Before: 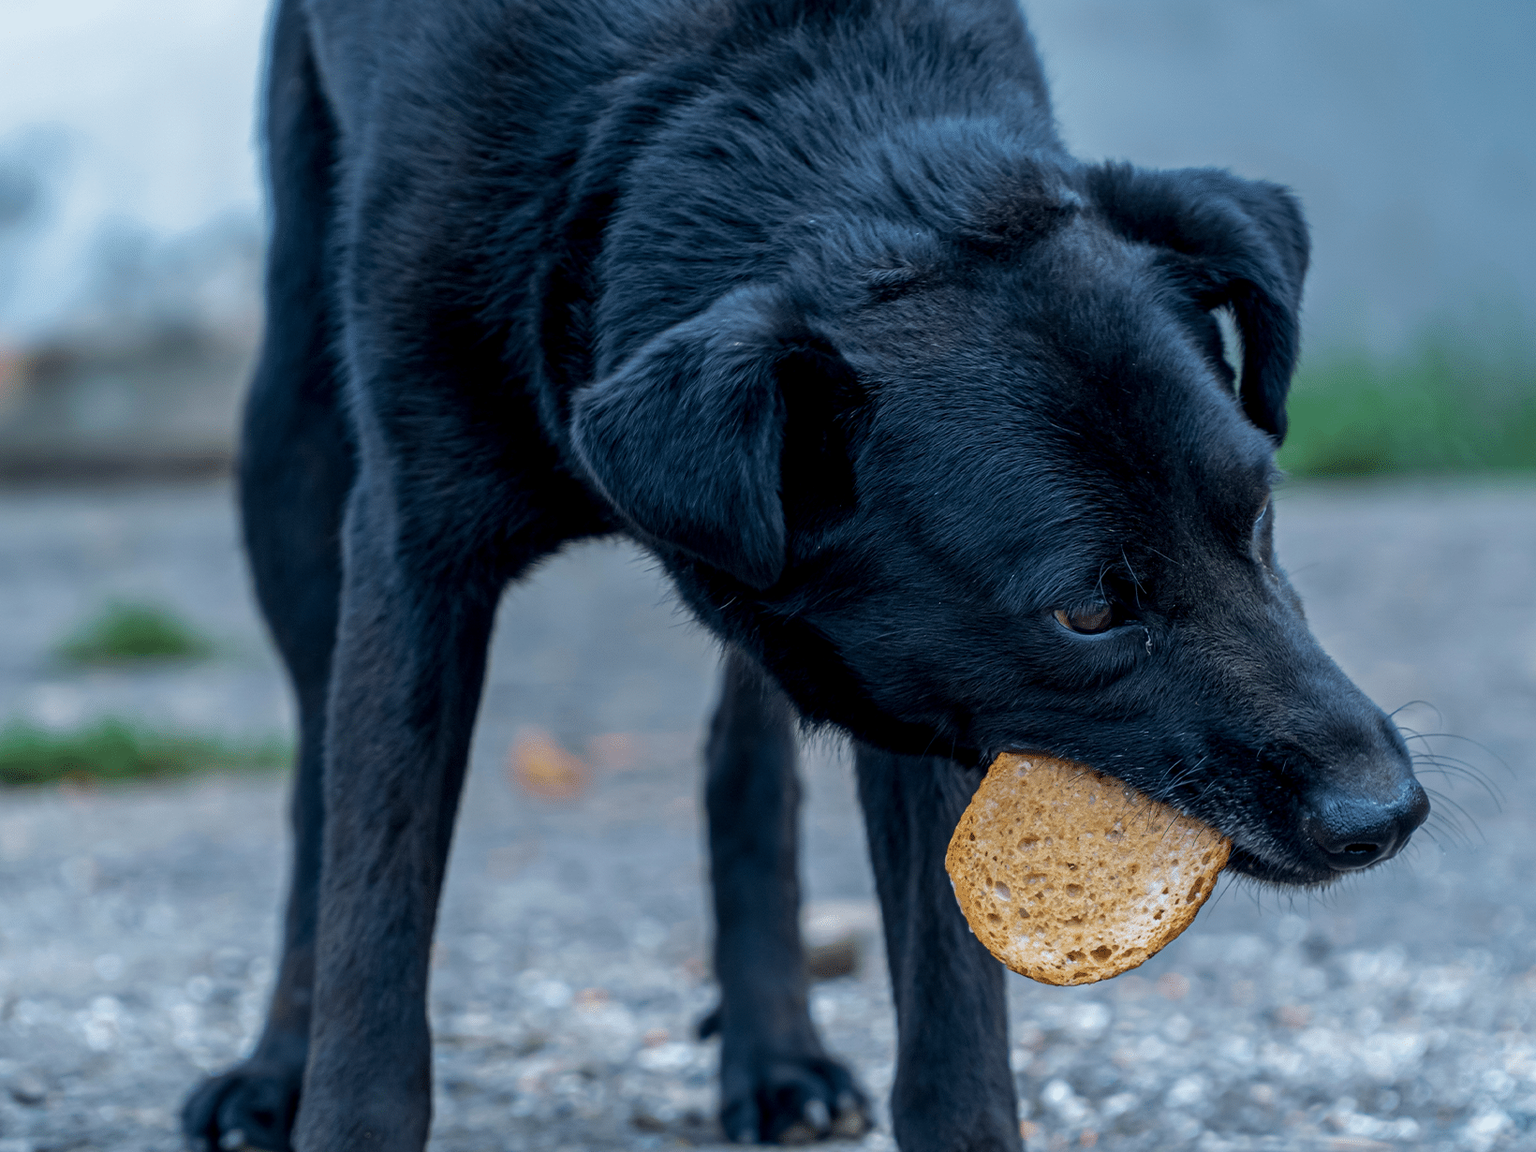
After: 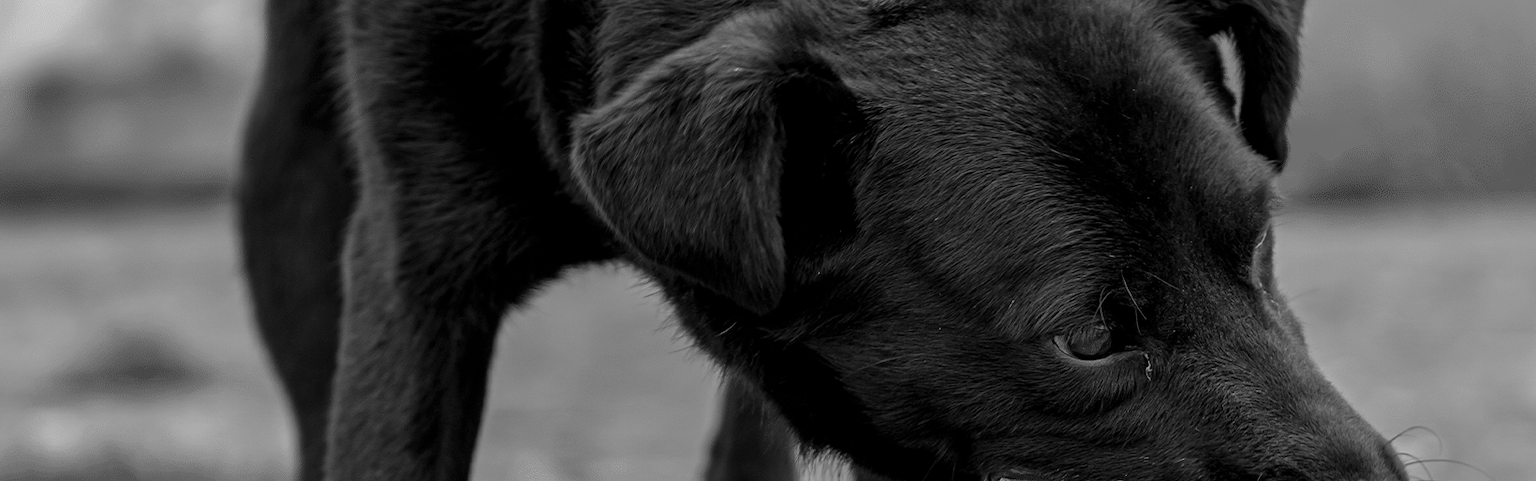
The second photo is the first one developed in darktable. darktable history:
crop and rotate: top 23.84%, bottom 34.294%
contrast brightness saturation: saturation -1
